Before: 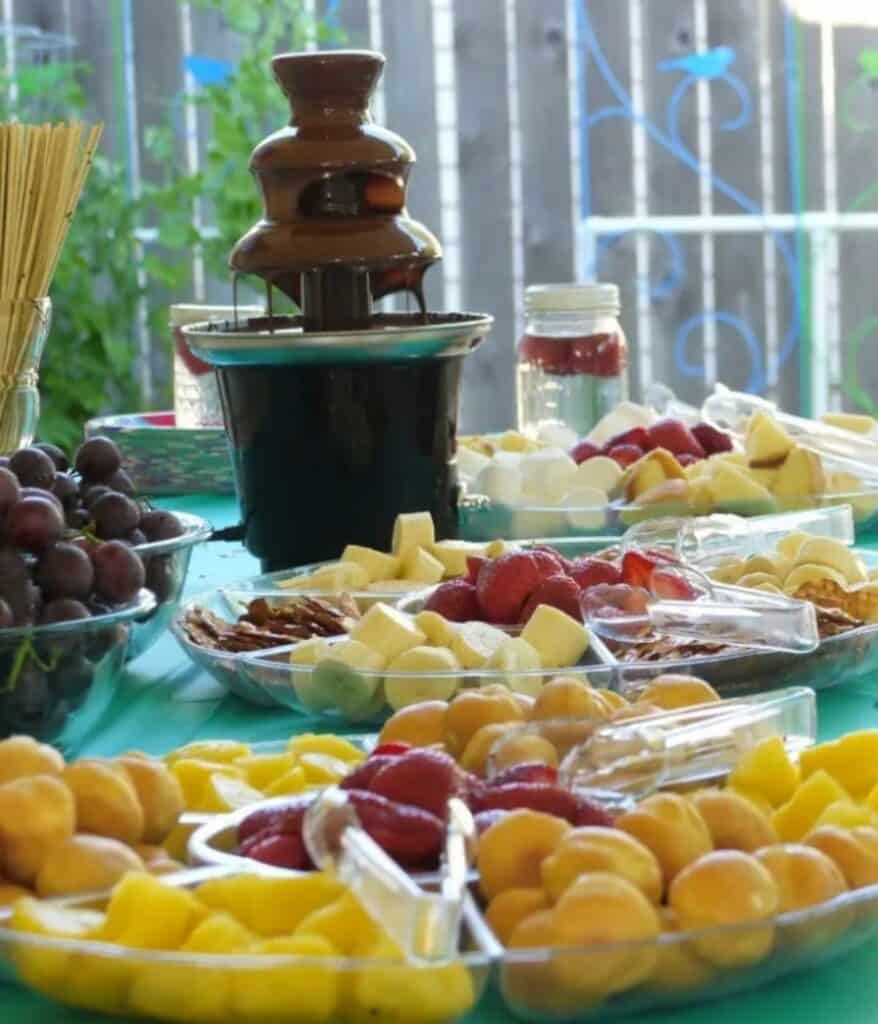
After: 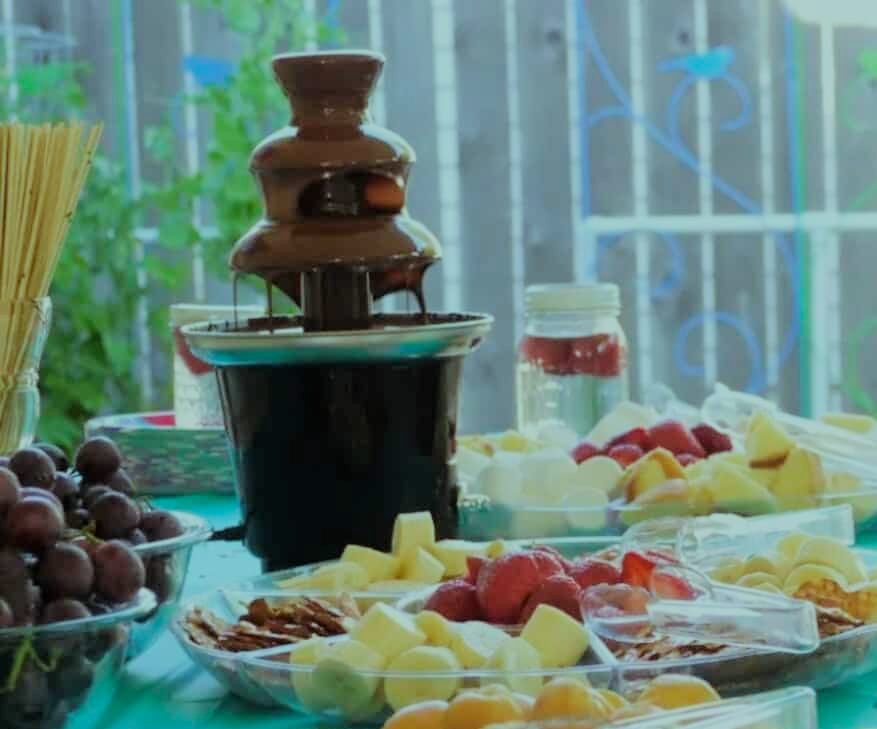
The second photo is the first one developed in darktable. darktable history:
filmic rgb: black relative exposure -7.34 EV, white relative exposure 5.1 EV, threshold 2.97 EV, hardness 3.19, enable highlight reconstruction true
crop: right 0%, bottom 28.773%
color balance rgb: highlights gain › chroma 4.015%, highlights gain › hue 201.87°, perceptual saturation grading › global saturation 0.046%, contrast -10.123%
